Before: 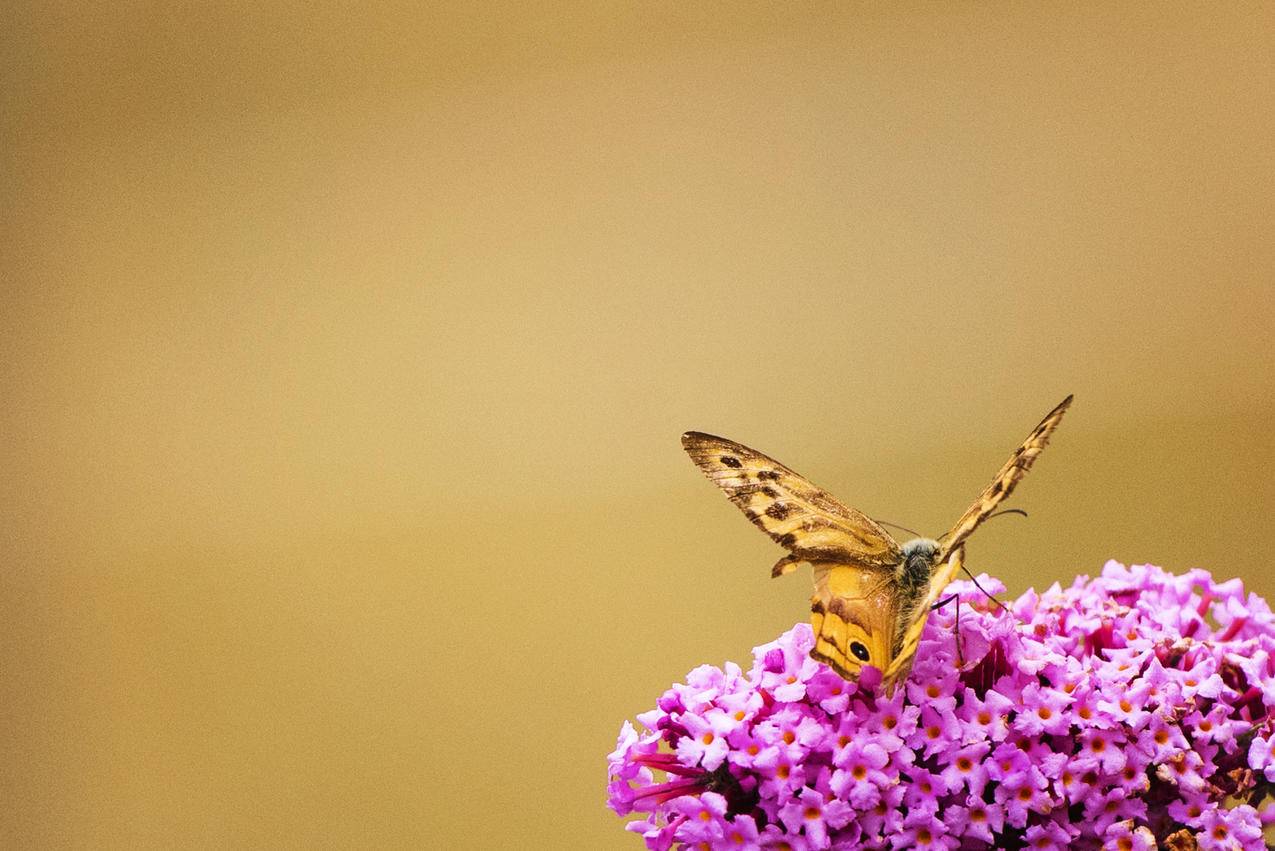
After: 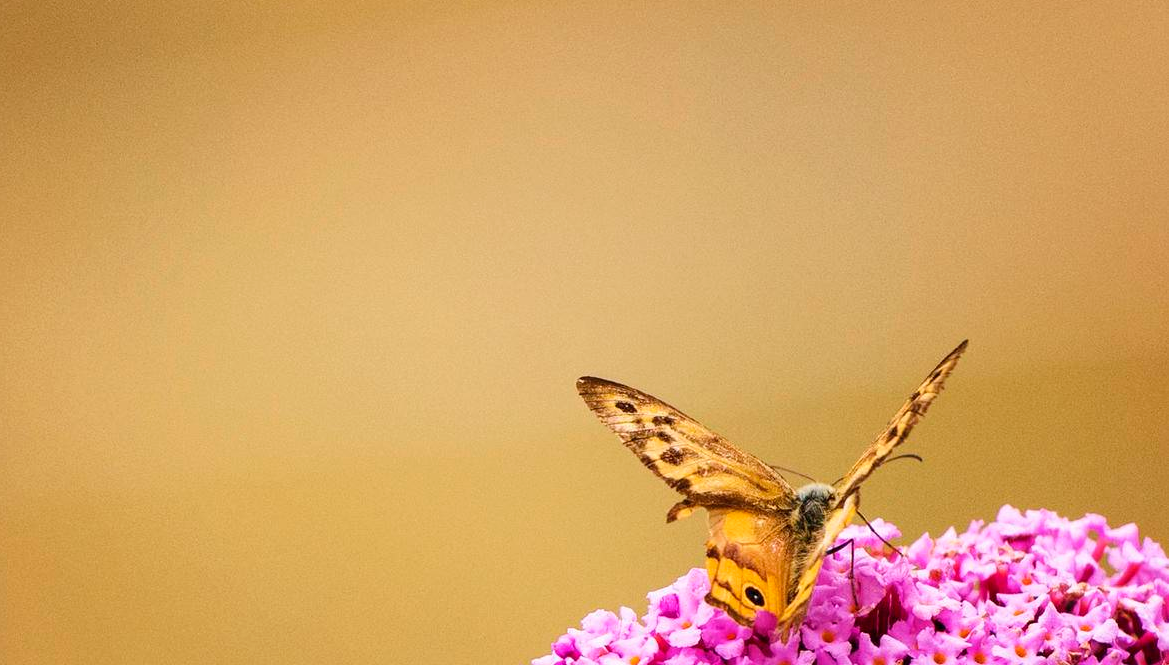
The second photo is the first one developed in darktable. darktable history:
crop: left 8.259%, top 6.538%, bottom 15.307%
